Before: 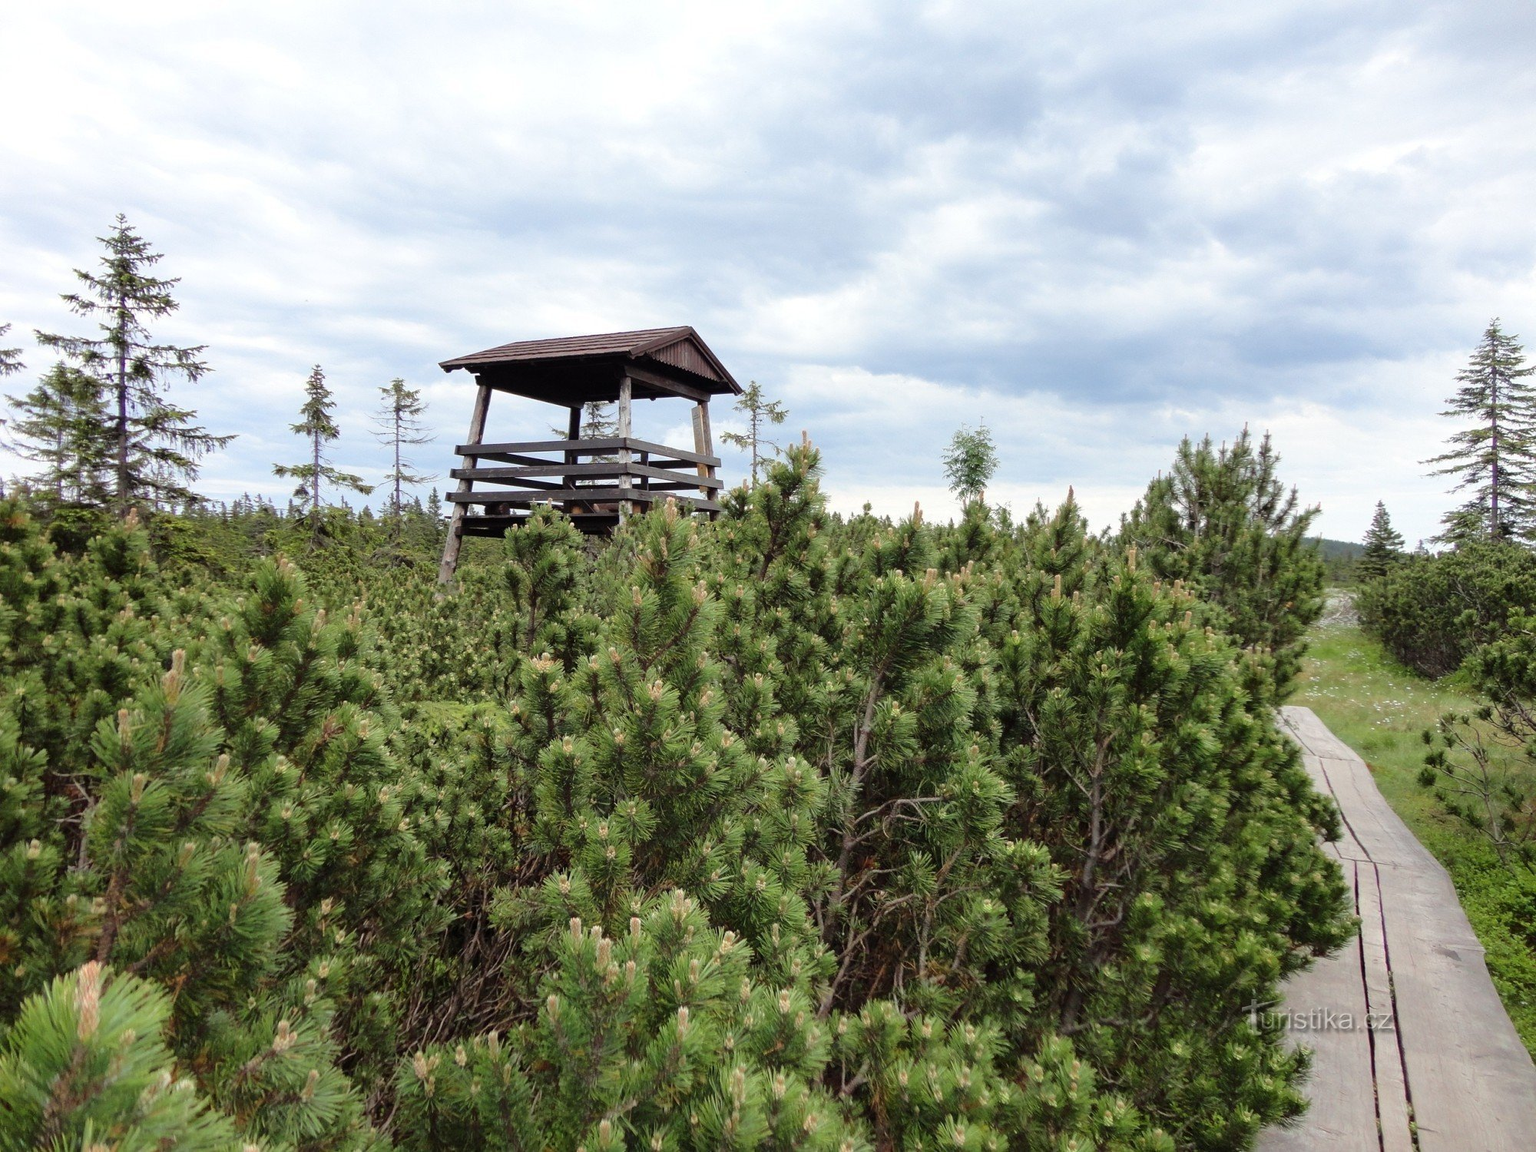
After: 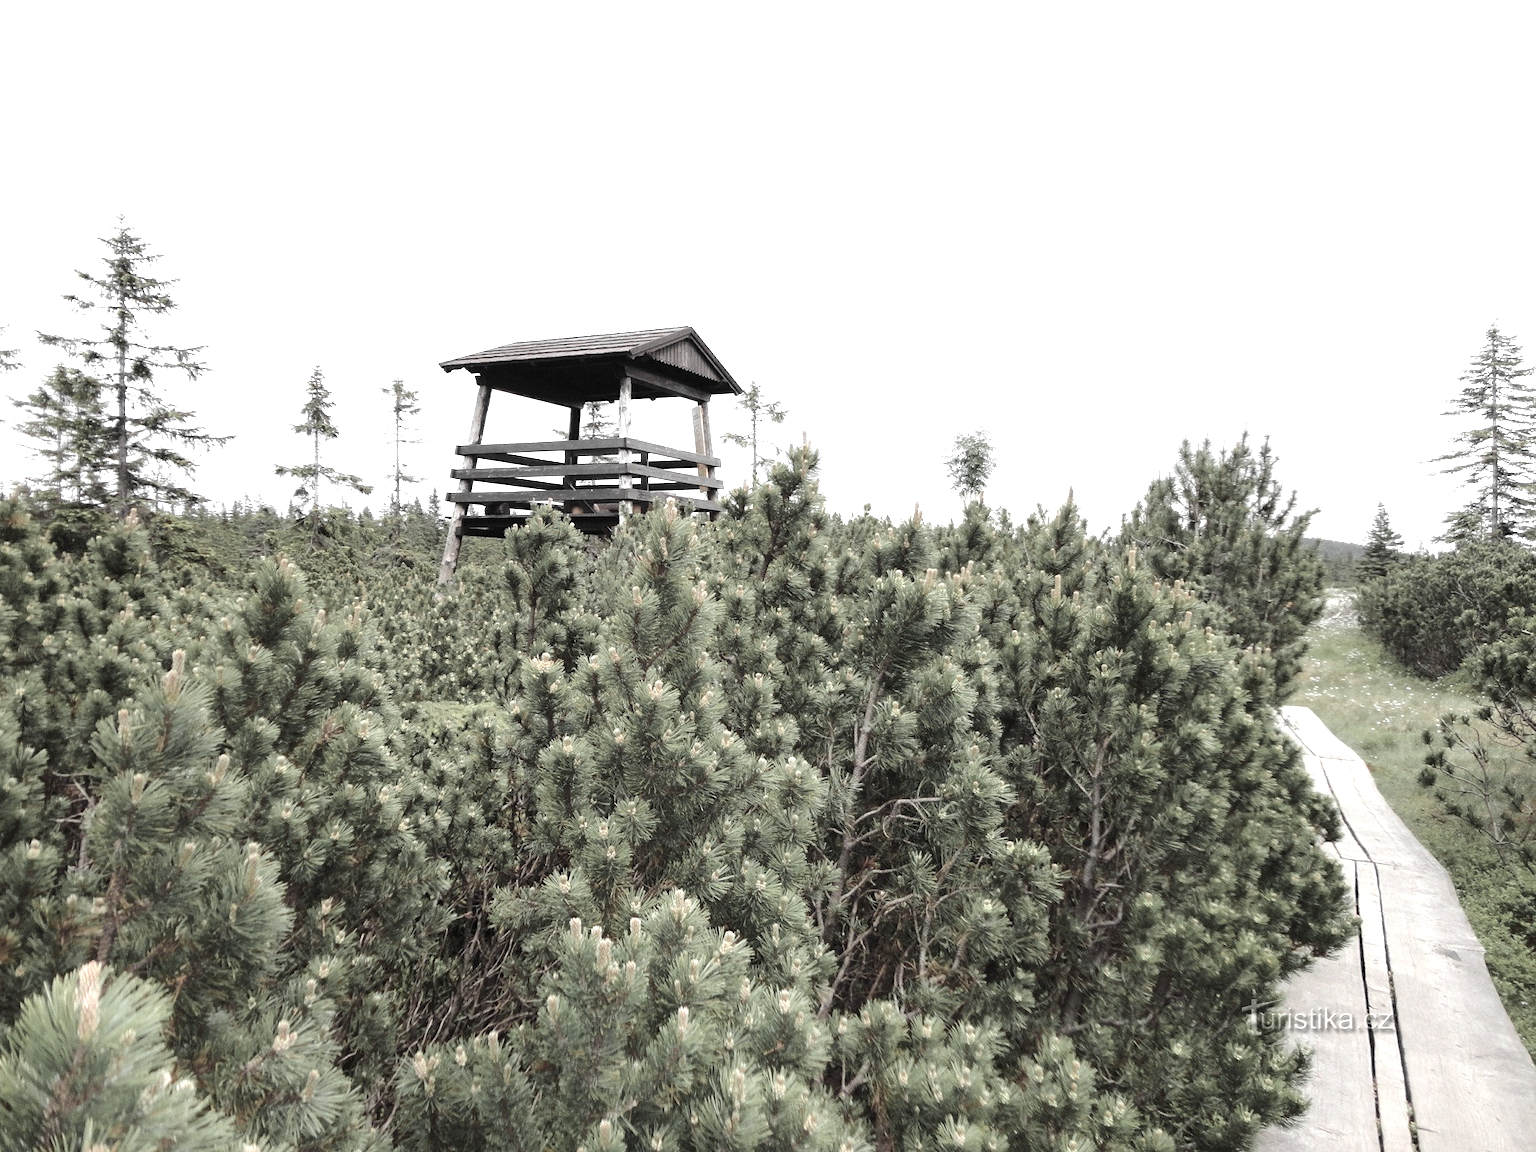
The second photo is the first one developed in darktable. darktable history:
color zones: curves: ch0 [(0, 0.613) (0.01, 0.613) (0.245, 0.448) (0.498, 0.529) (0.642, 0.665) (0.879, 0.777) (0.99, 0.613)]; ch1 [(0, 0.035) (0.121, 0.189) (0.259, 0.197) (0.415, 0.061) (0.589, 0.022) (0.732, 0.022) (0.857, 0.026) (0.991, 0.053)]
exposure: black level correction 0, exposure 1.015 EV, compensate exposure bias true, compensate highlight preservation false
white balance: emerald 1
